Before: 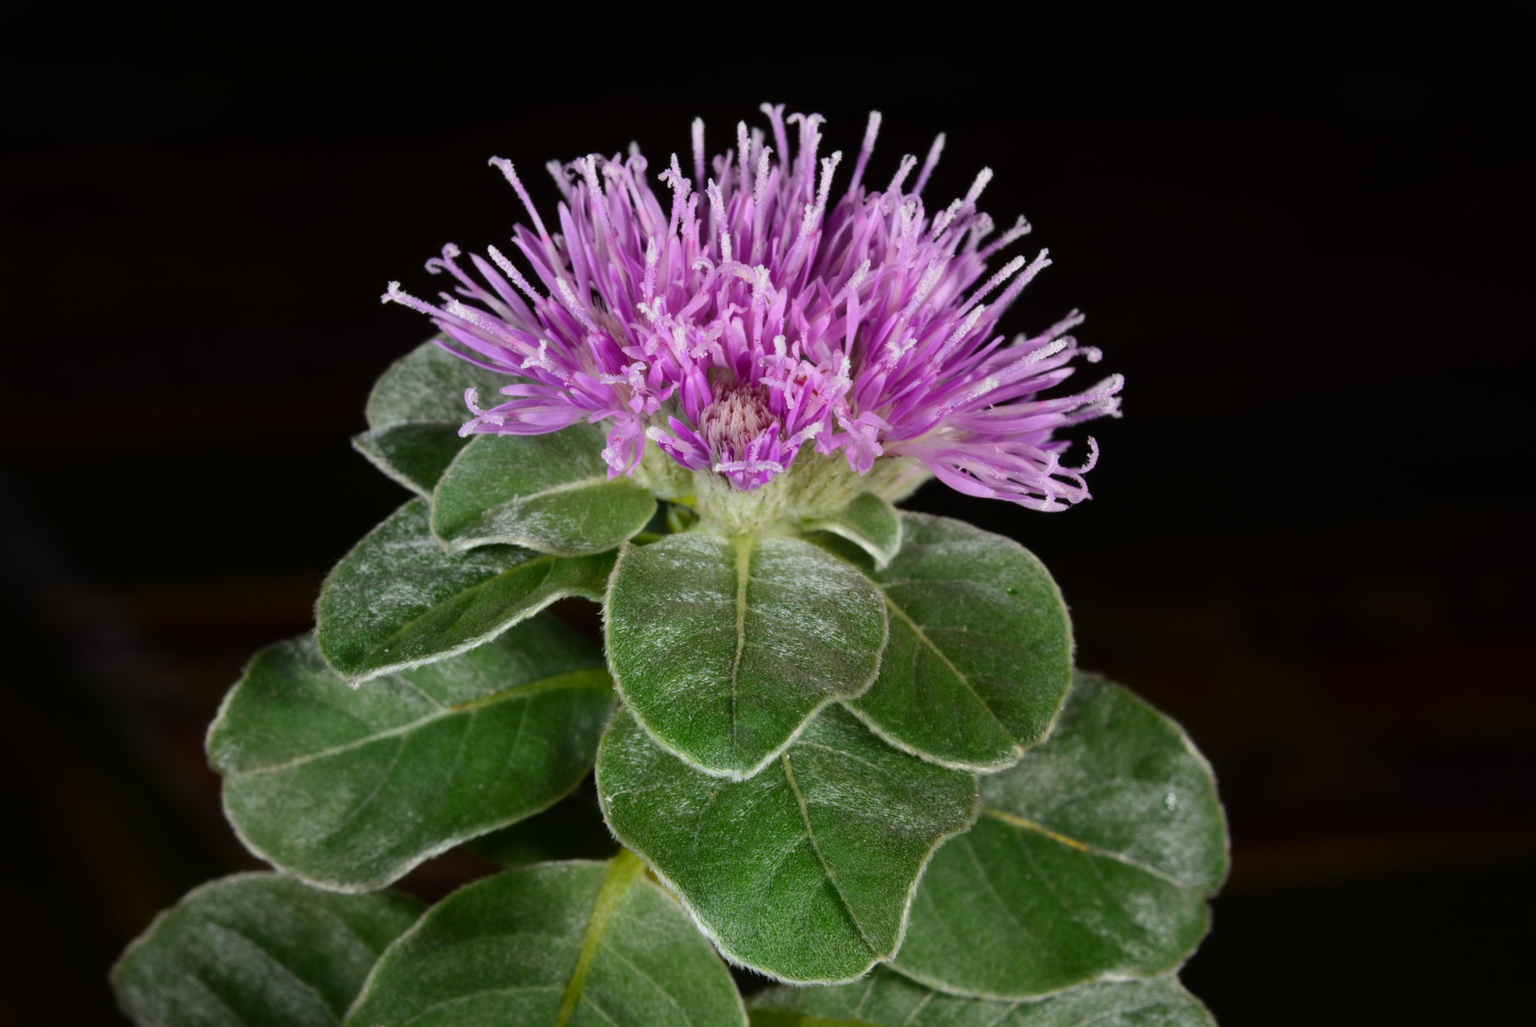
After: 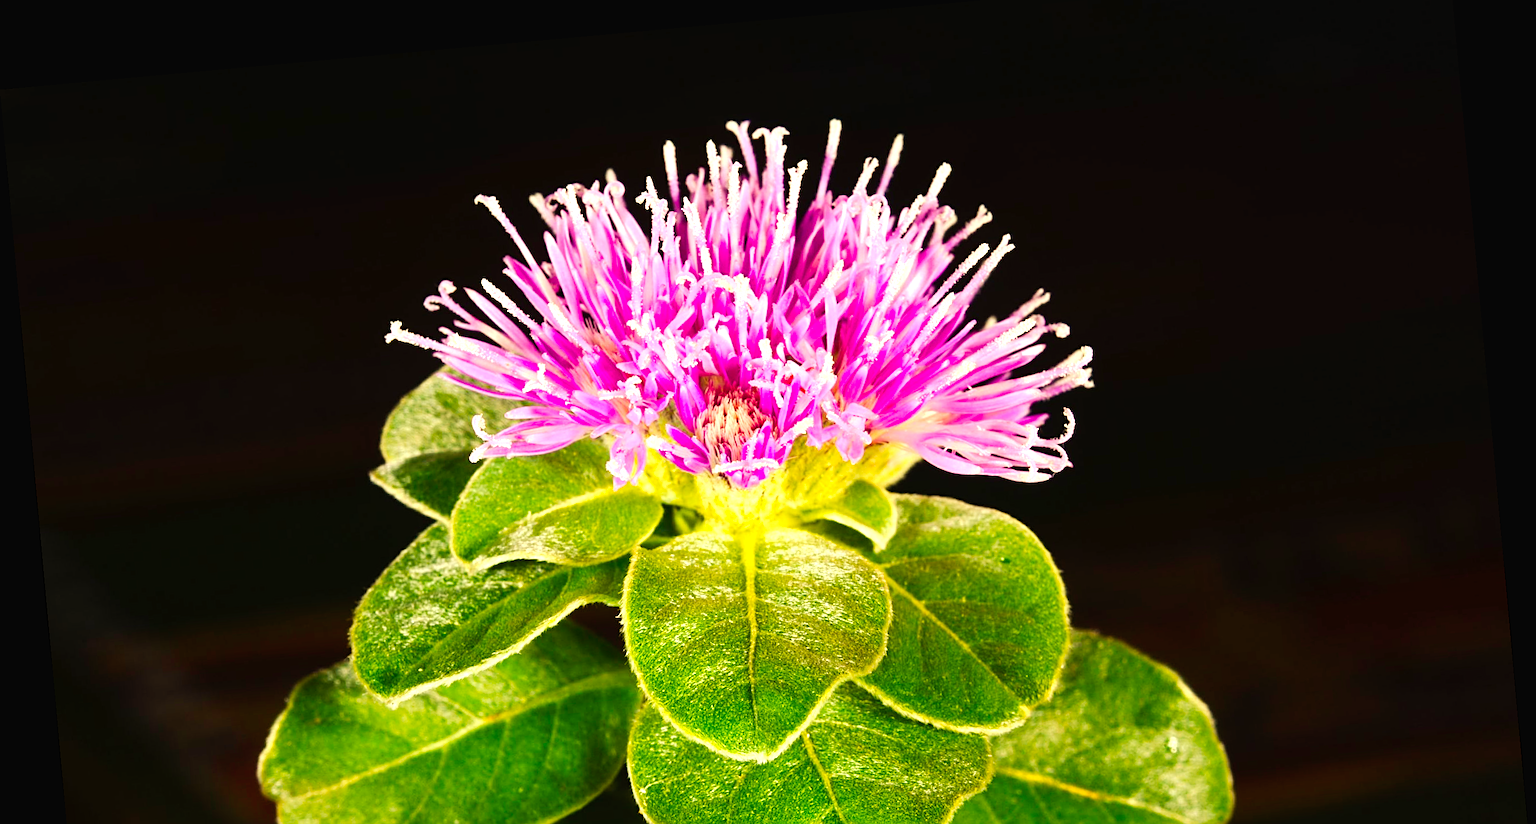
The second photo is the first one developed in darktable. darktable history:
sharpen: radius 2.531, amount 0.628
crop: top 3.857%, bottom 21.132%
color balance rgb: linear chroma grading › global chroma 20%, perceptual saturation grading › global saturation 25%, perceptual brilliance grading › global brilliance 20%, global vibrance 20%
tone curve: curves: ch0 [(0, 0) (0.003, 0.014) (0.011, 0.019) (0.025, 0.026) (0.044, 0.037) (0.069, 0.053) (0.1, 0.083) (0.136, 0.121) (0.177, 0.163) (0.224, 0.22) (0.277, 0.281) (0.335, 0.354) (0.399, 0.436) (0.468, 0.526) (0.543, 0.612) (0.623, 0.706) (0.709, 0.79) (0.801, 0.858) (0.898, 0.925) (1, 1)], preserve colors none
exposure: black level correction 0, exposure 0.7 EV, compensate exposure bias true, compensate highlight preservation false
white balance: red 1.08, blue 0.791
rotate and perspective: rotation -5.2°, automatic cropping off
